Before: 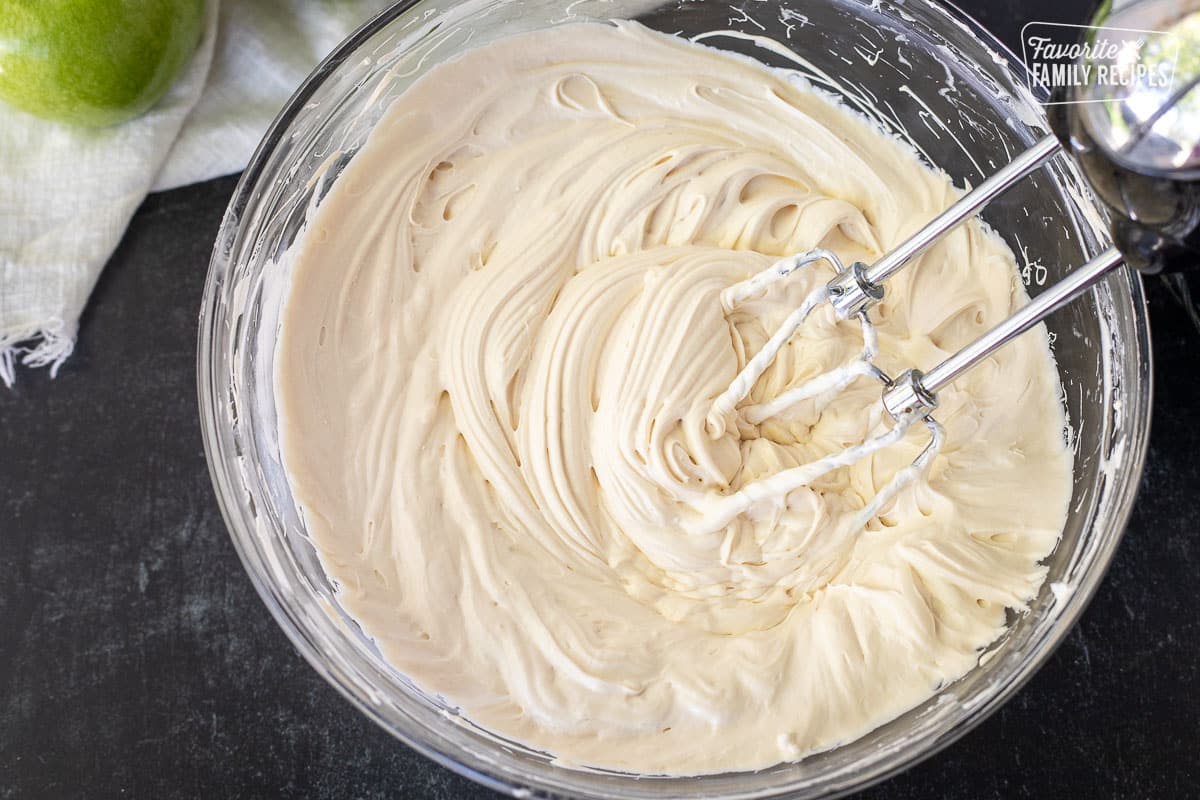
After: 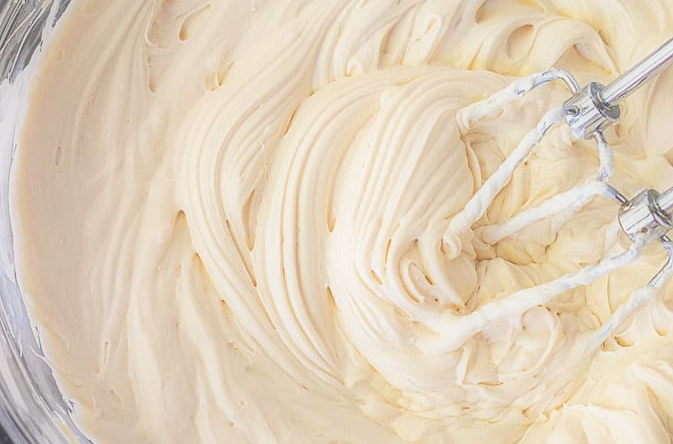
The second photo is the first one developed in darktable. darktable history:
contrast equalizer: octaves 7, y [[0.511, 0.558, 0.631, 0.632, 0.559, 0.512], [0.5 ×6], [0.507, 0.559, 0.627, 0.644, 0.647, 0.647], [0 ×6], [0 ×6]], mix -0.985
crop and rotate: left 22.003%, top 22.509%, right 21.863%, bottom 21.966%
